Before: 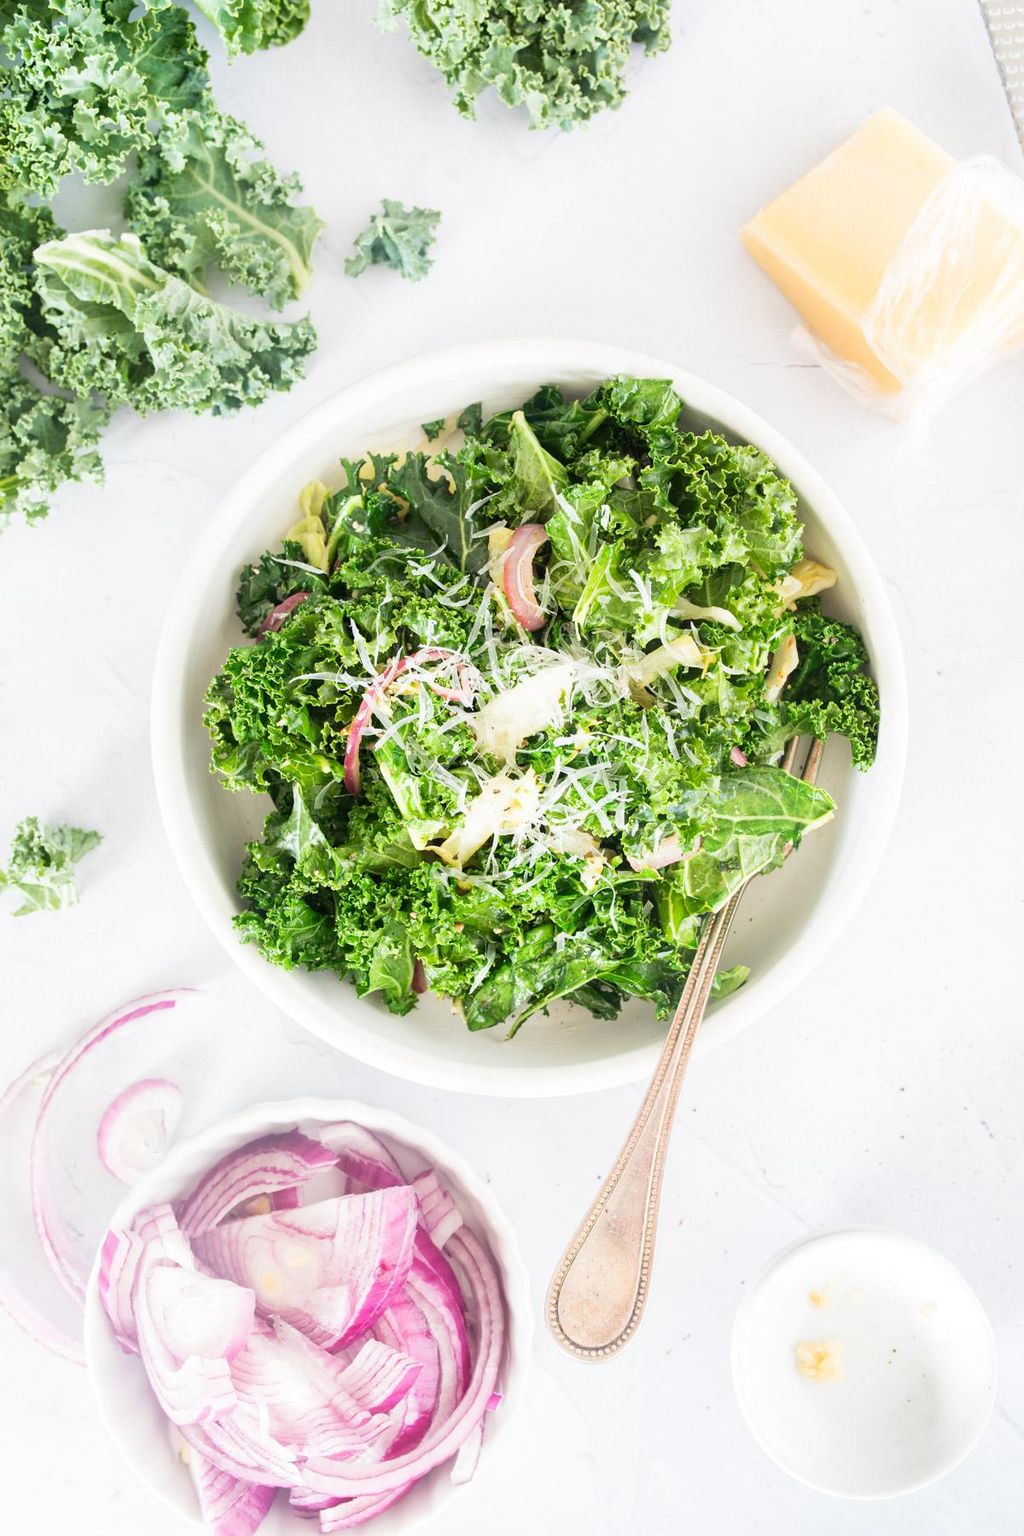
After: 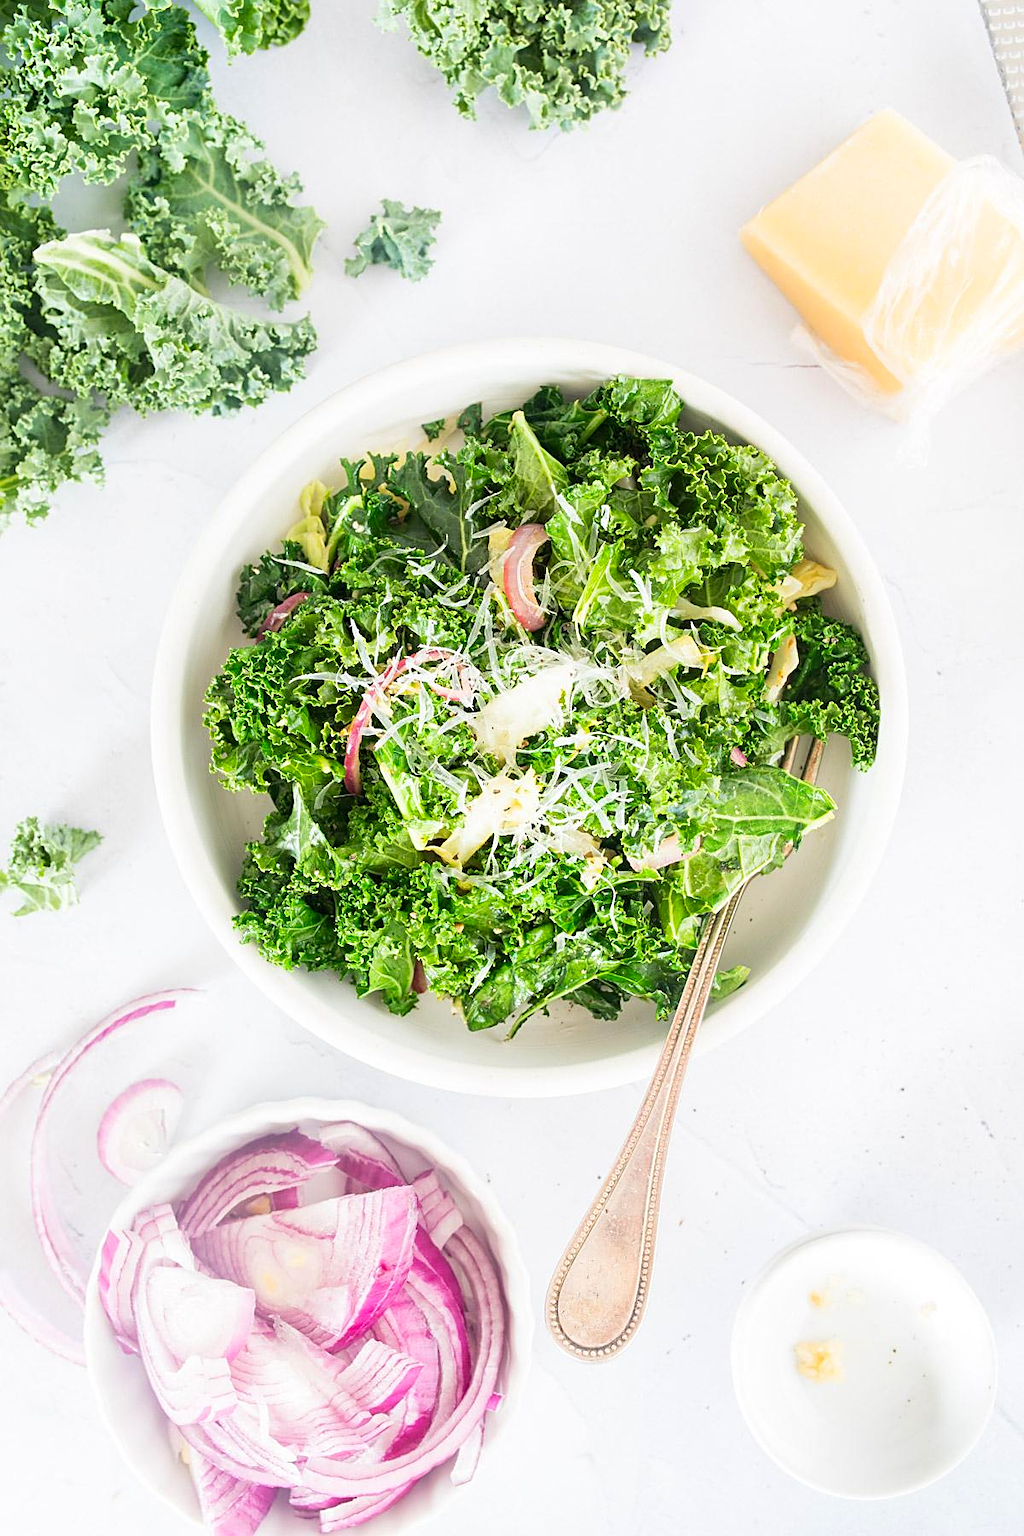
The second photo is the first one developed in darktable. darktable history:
sharpen: on, module defaults
contrast brightness saturation: saturation 0.133
